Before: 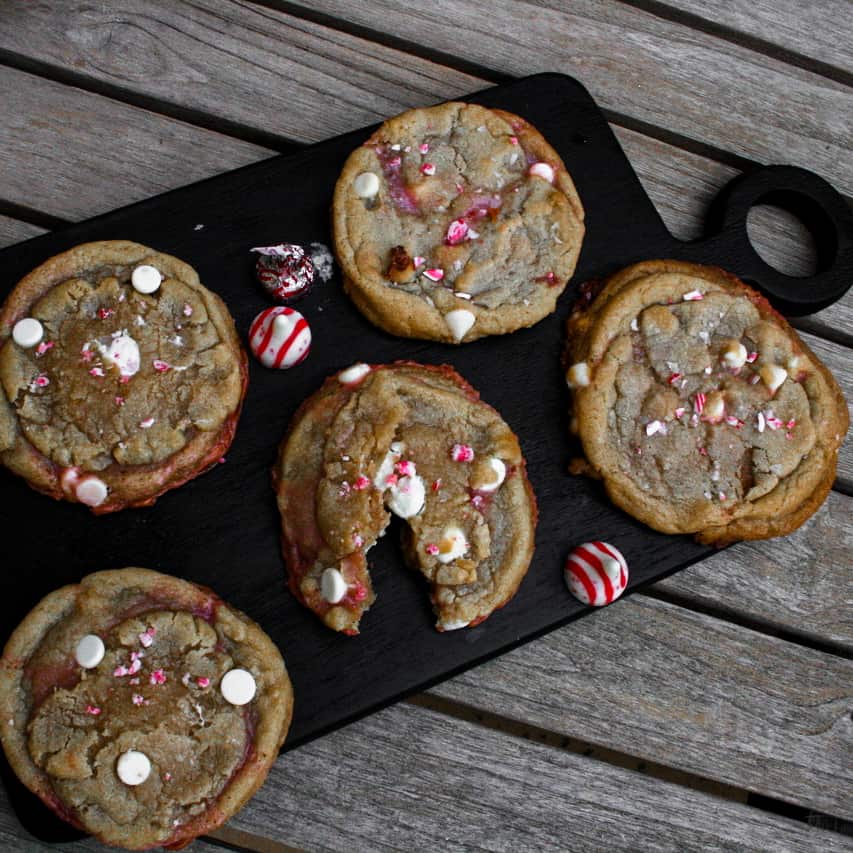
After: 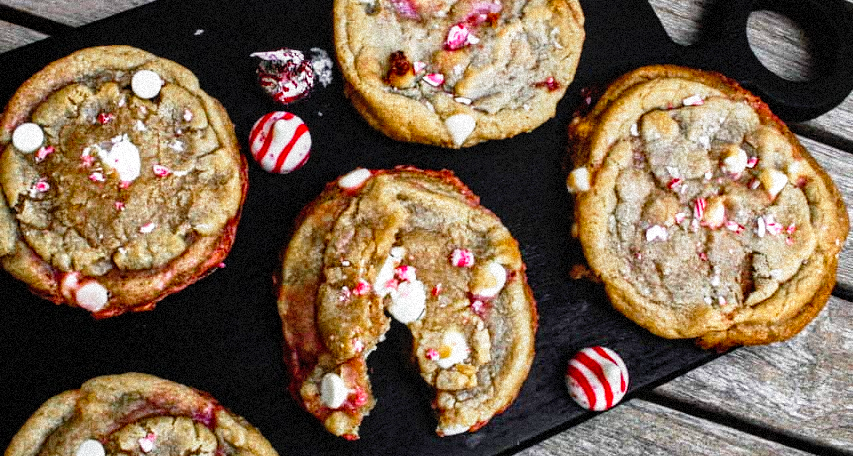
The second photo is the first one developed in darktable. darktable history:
crop and rotate: top 23.043%, bottom 23.437%
local contrast: on, module defaults
grain: strength 35%, mid-tones bias 0%
base curve: curves: ch0 [(0, 0) (0.012, 0.01) (0.073, 0.168) (0.31, 0.711) (0.645, 0.957) (1, 1)], preserve colors none
